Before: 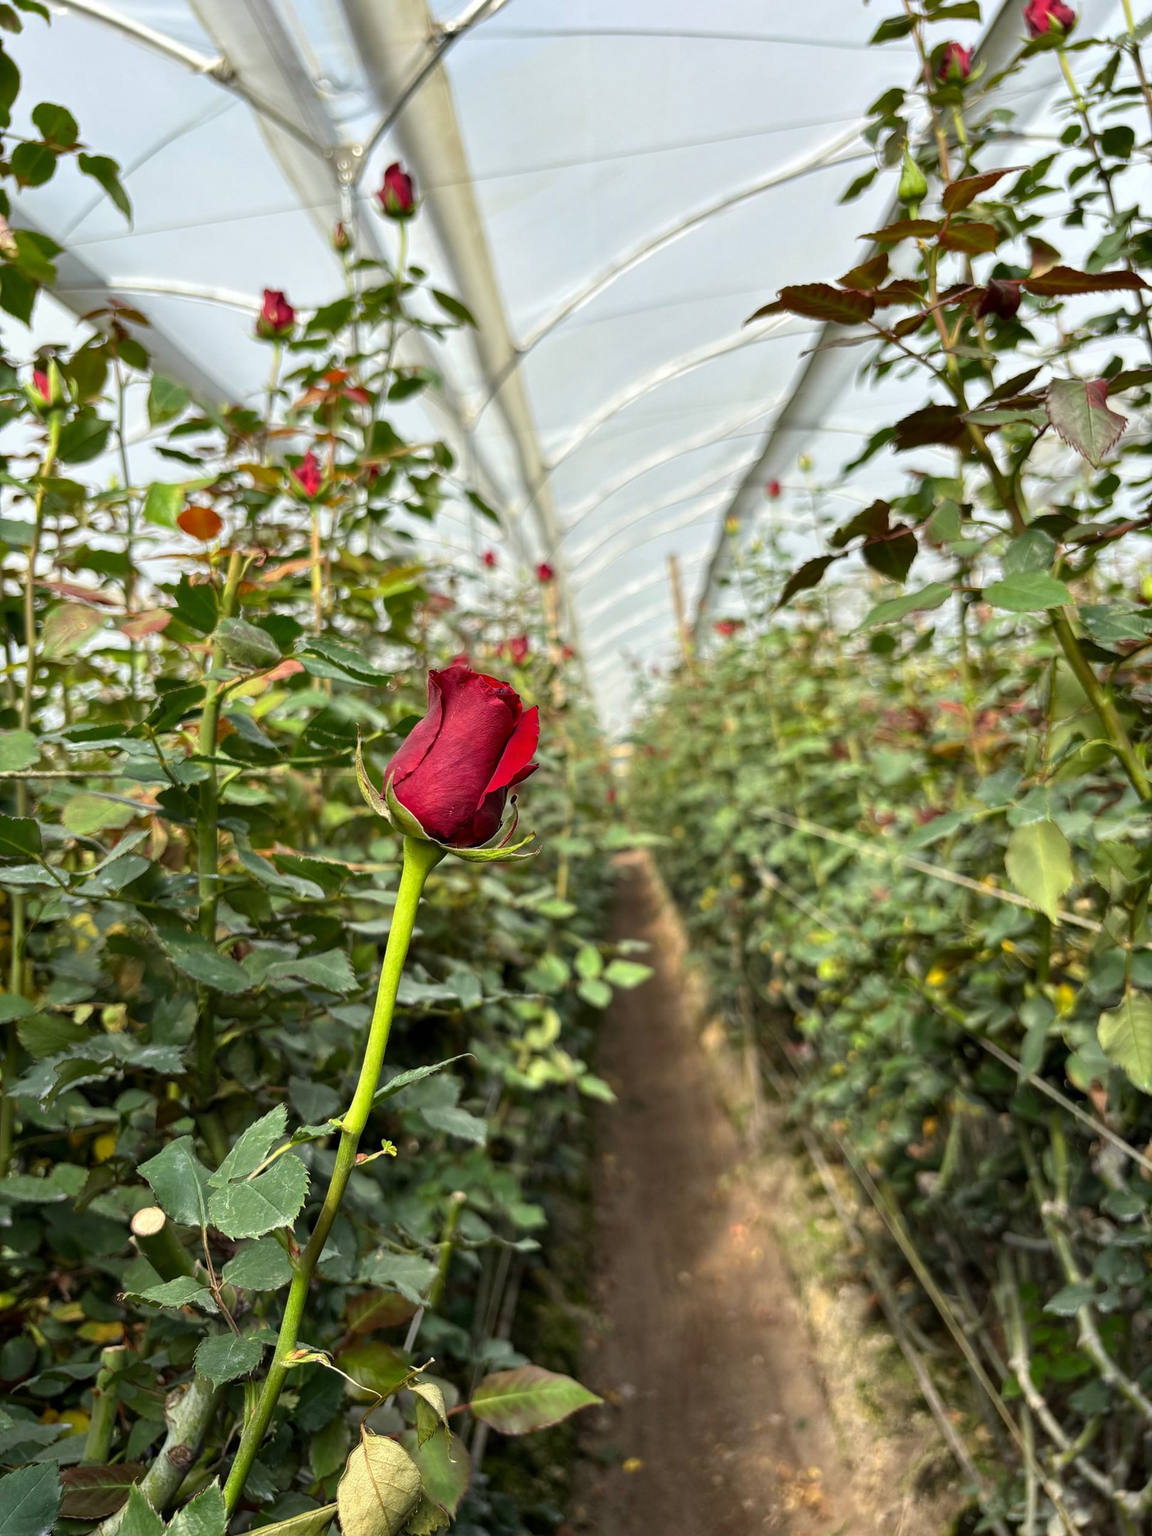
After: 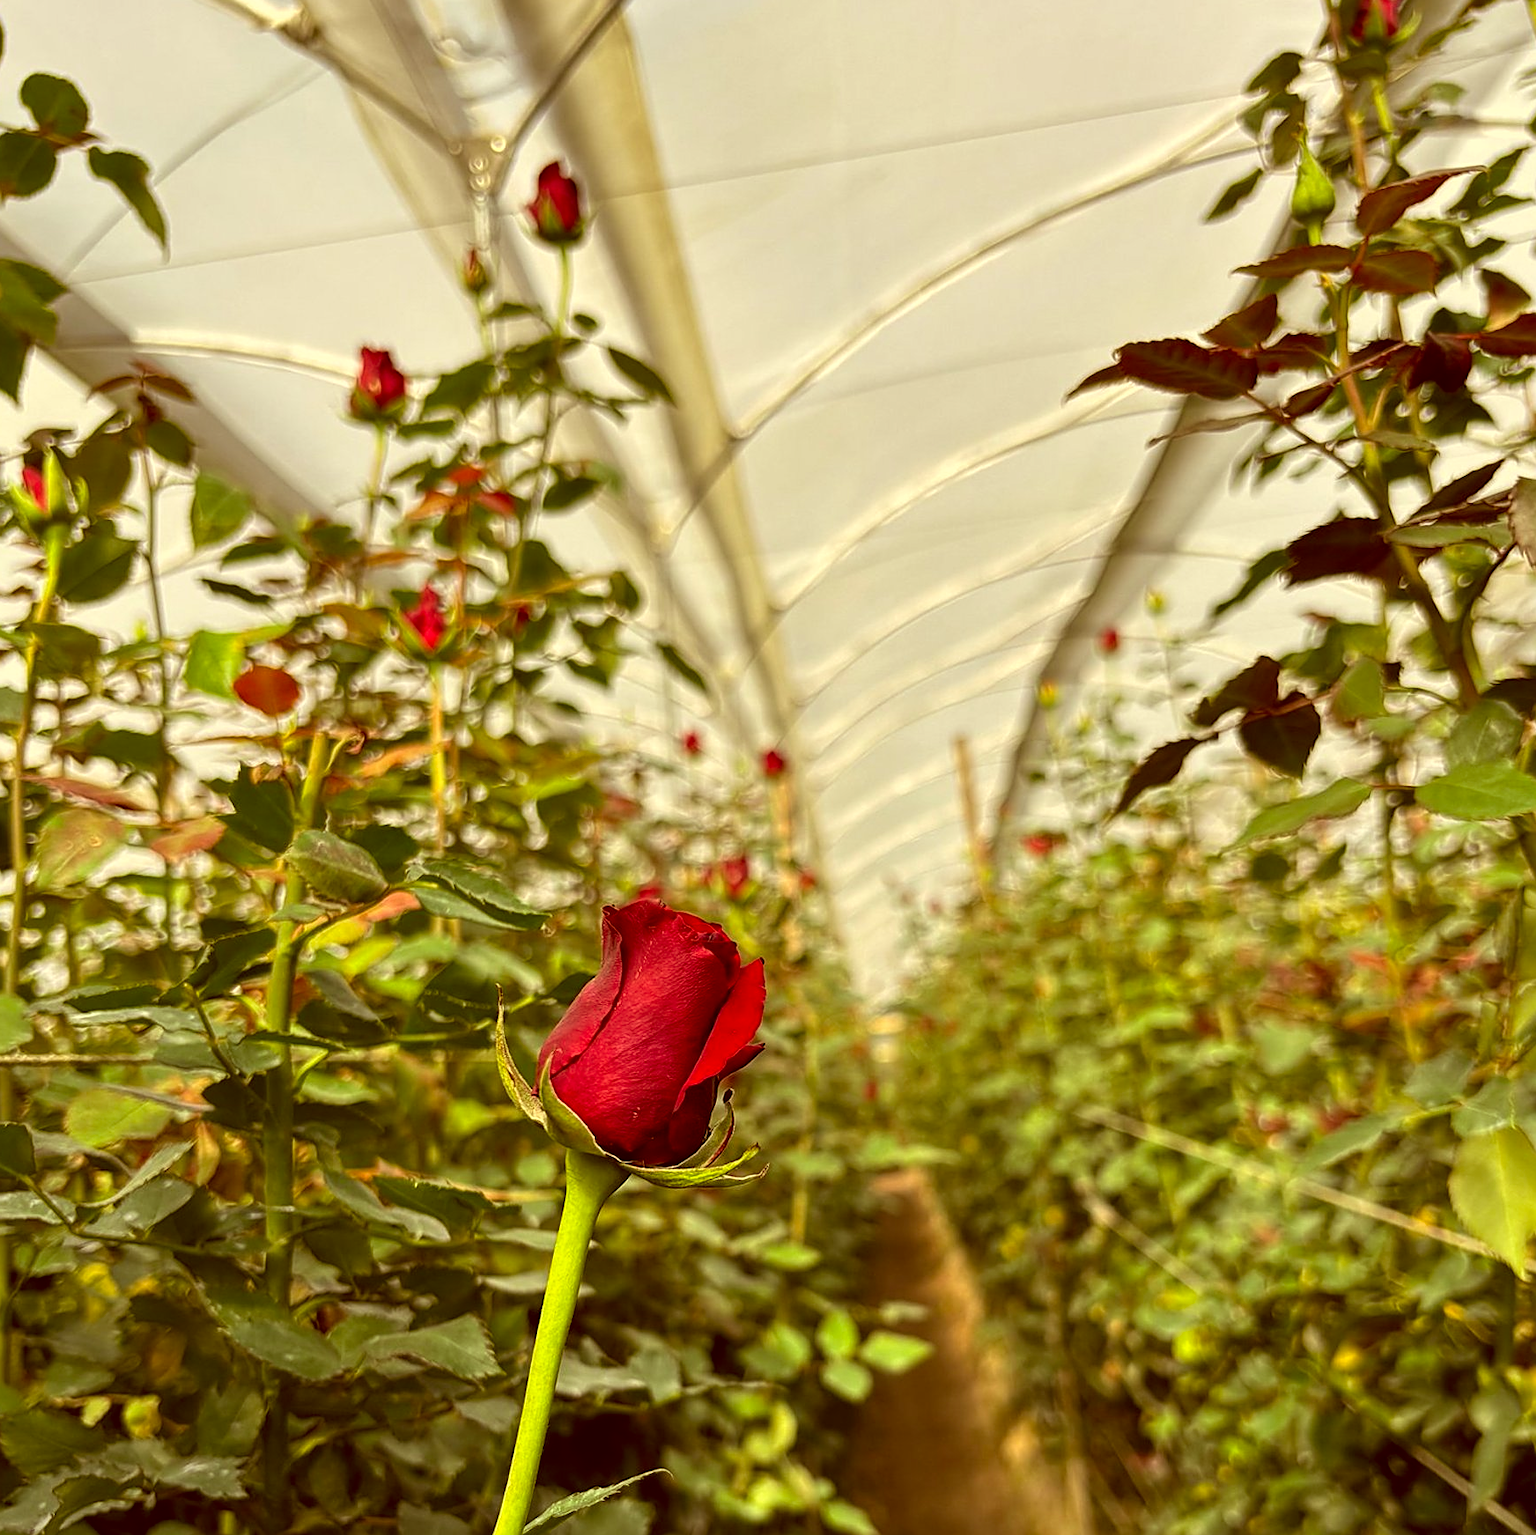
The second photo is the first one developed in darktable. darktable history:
crop: left 1.593%, top 3.441%, right 7.559%, bottom 28.47%
color correction: highlights a* 1.09, highlights b* 24.26, shadows a* 15.72, shadows b* 24.85
base curve: curves: ch0 [(0, 0) (0.303, 0.277) (1, 1)], preserve colors none
sharpen: on, module defaults
